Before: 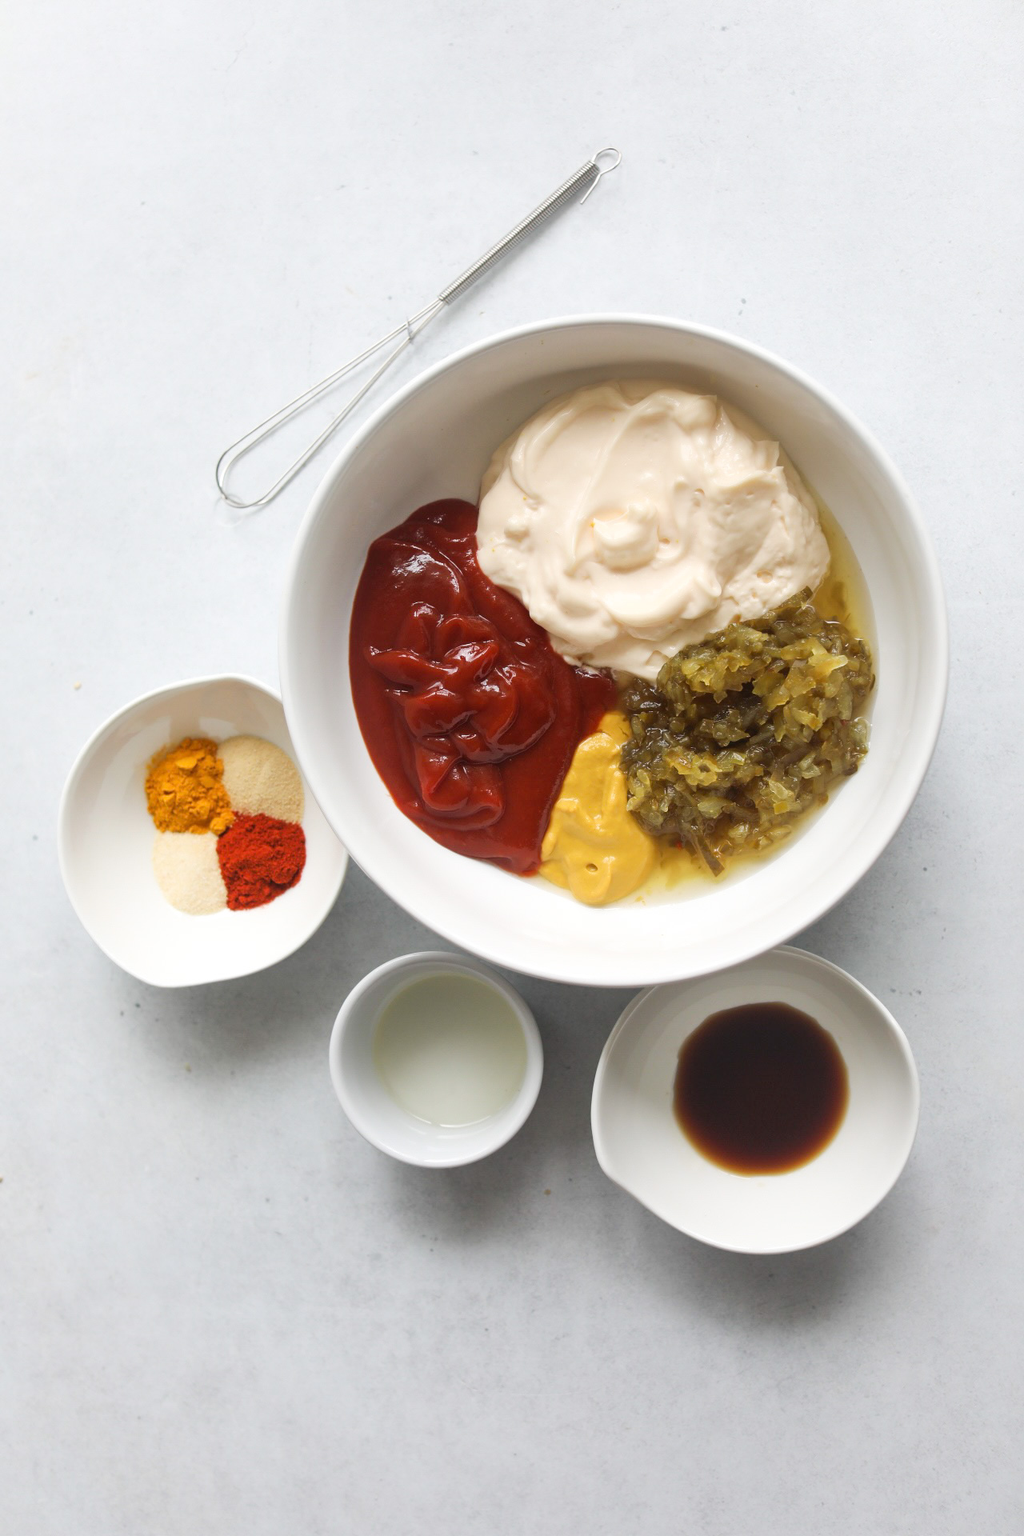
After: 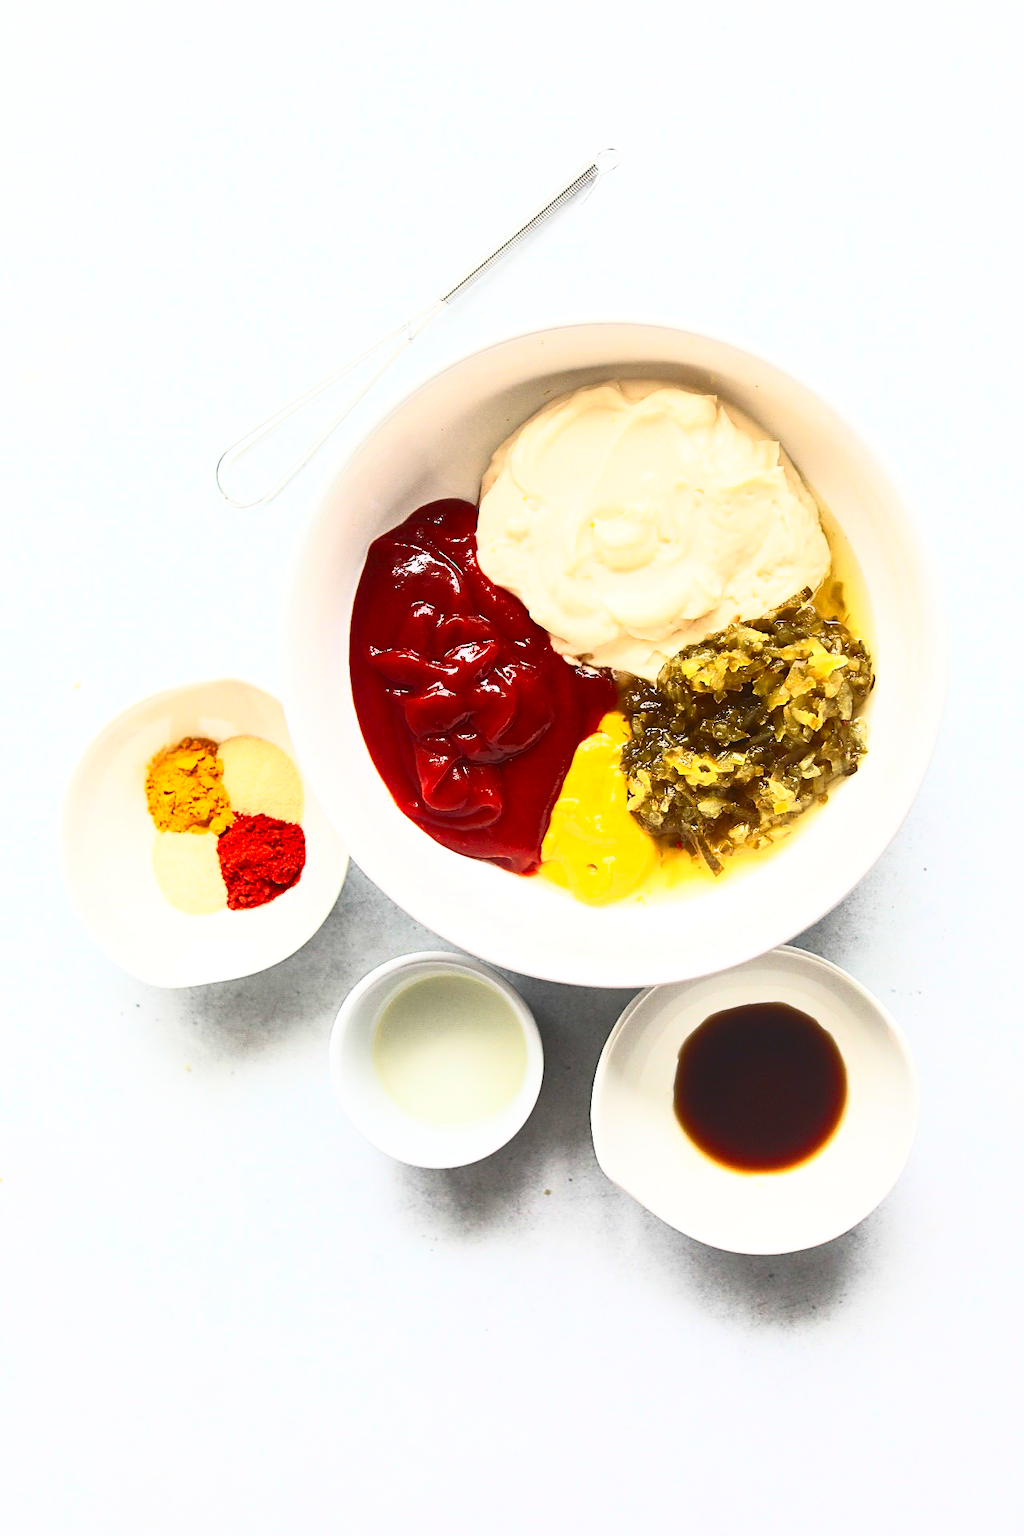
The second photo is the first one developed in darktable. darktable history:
color balance rgb: global vibrance -1%, saturation formula JzAzBz (2021)
sharpen: on, module defaults
contrast brightness saturation: contrast 0.83, brightness 0.59, saturation 0.59
